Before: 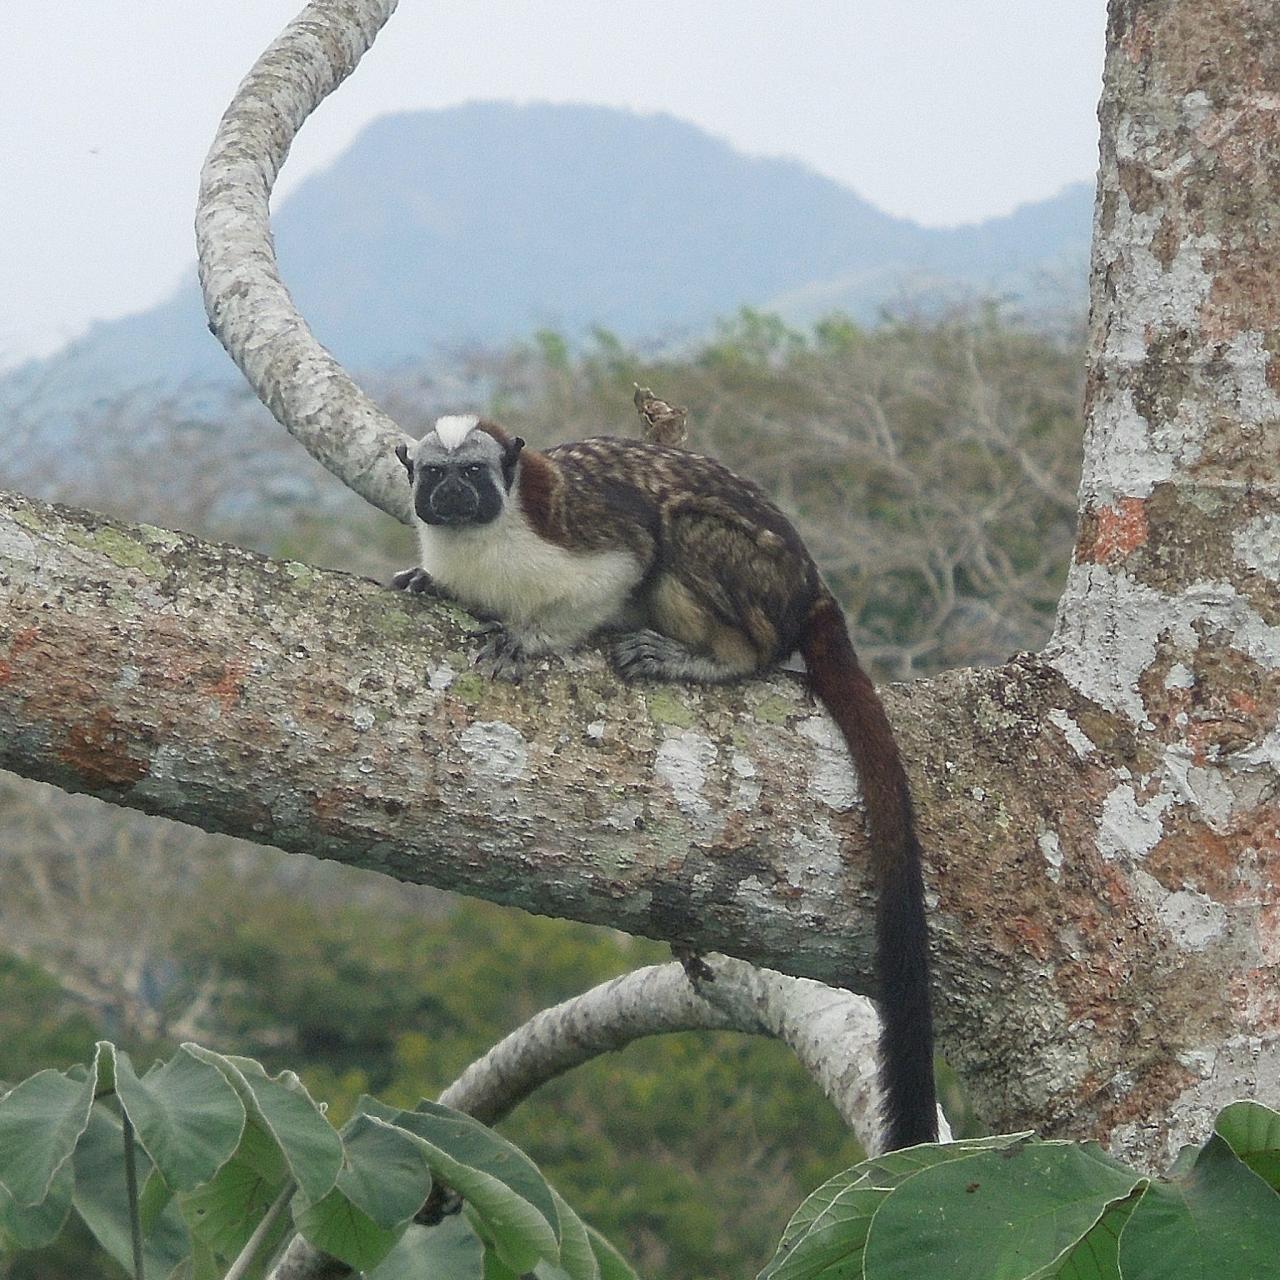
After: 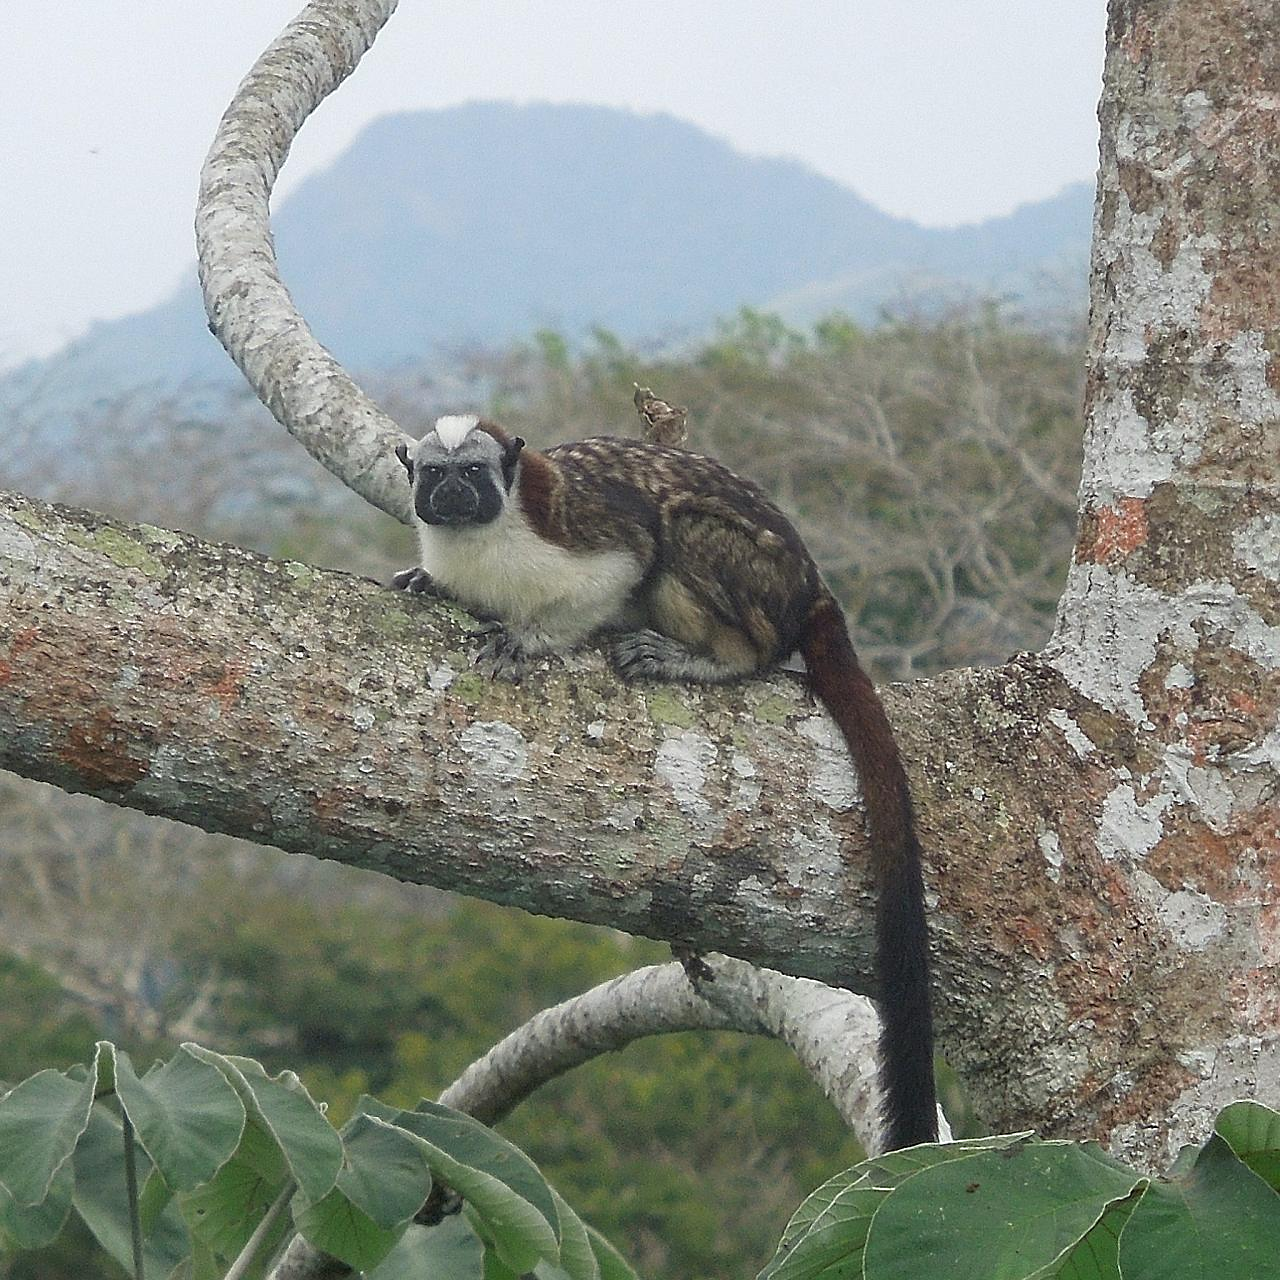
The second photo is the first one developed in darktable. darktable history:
sharpen: radius 1.889, amount 0.413, threshold 1.701
